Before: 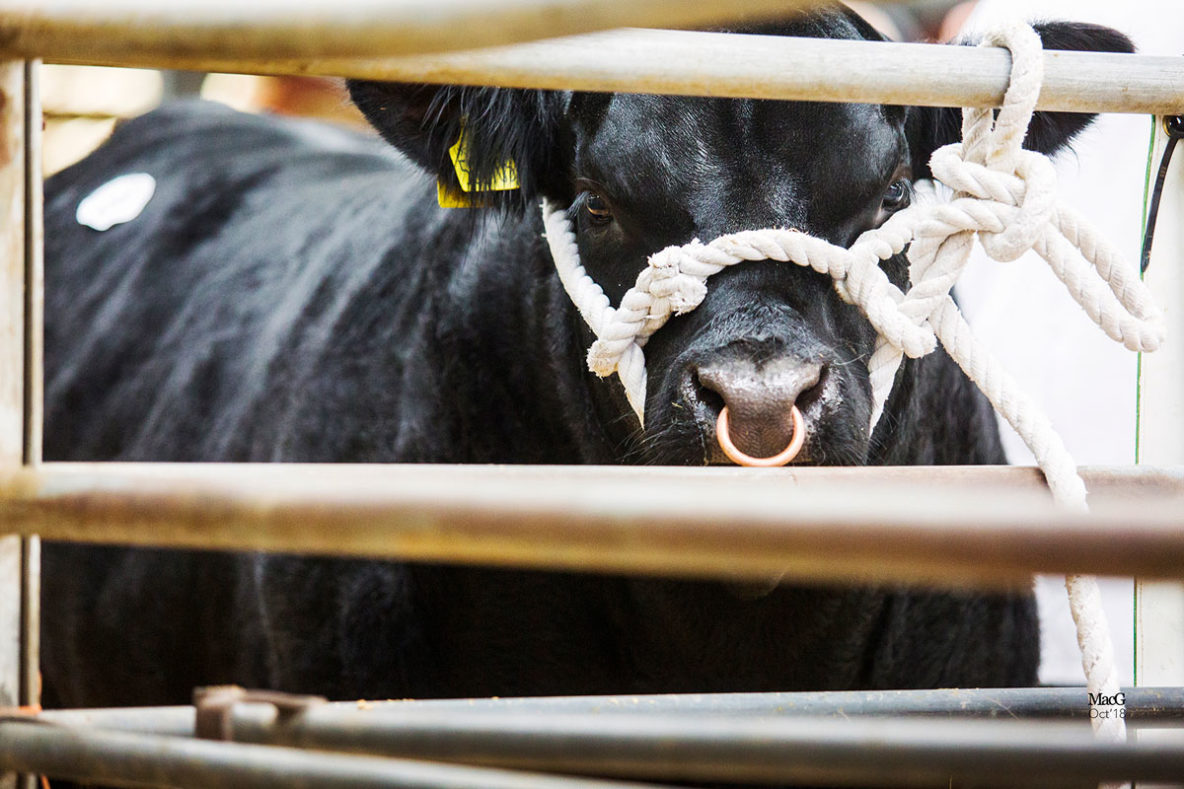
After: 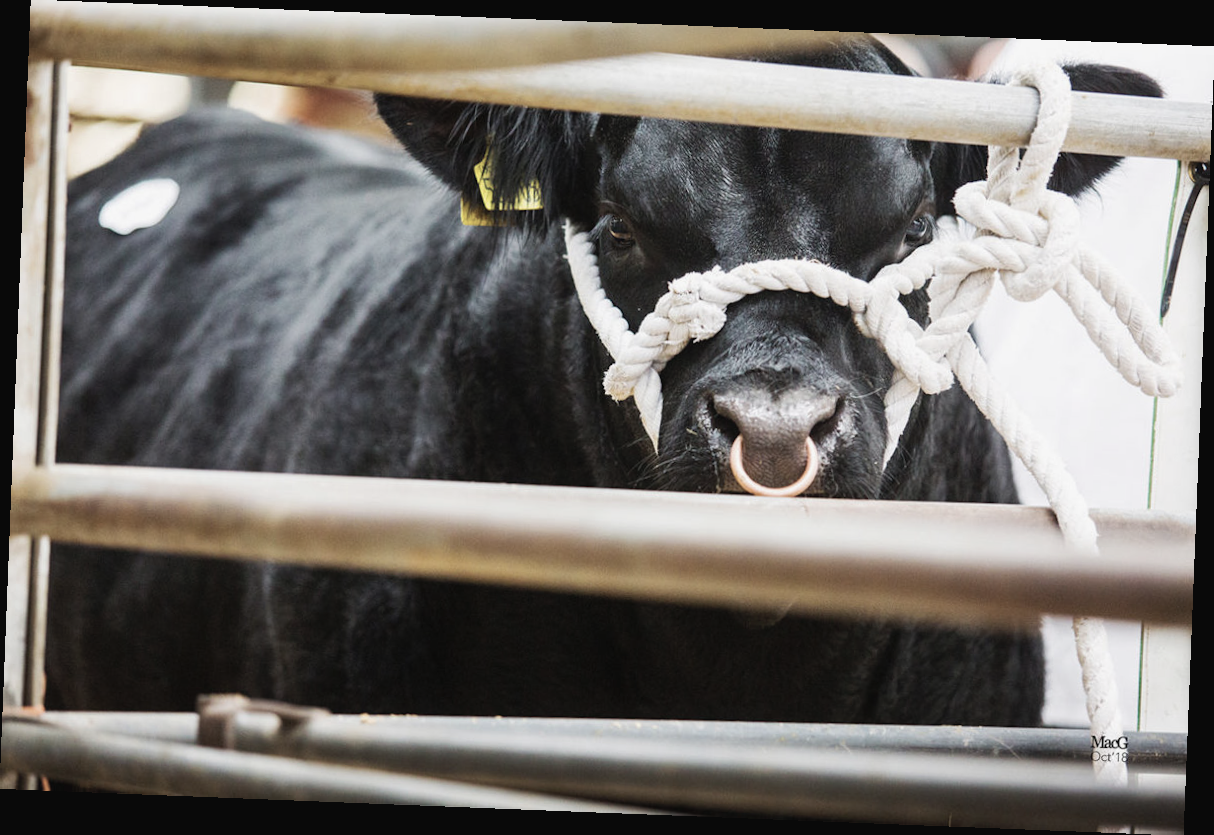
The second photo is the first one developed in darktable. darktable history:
rotate and perspective: rotation 2.27°, automatic cropping off
contrast brightness saturation: contrast -0.05, saturation -0.41
